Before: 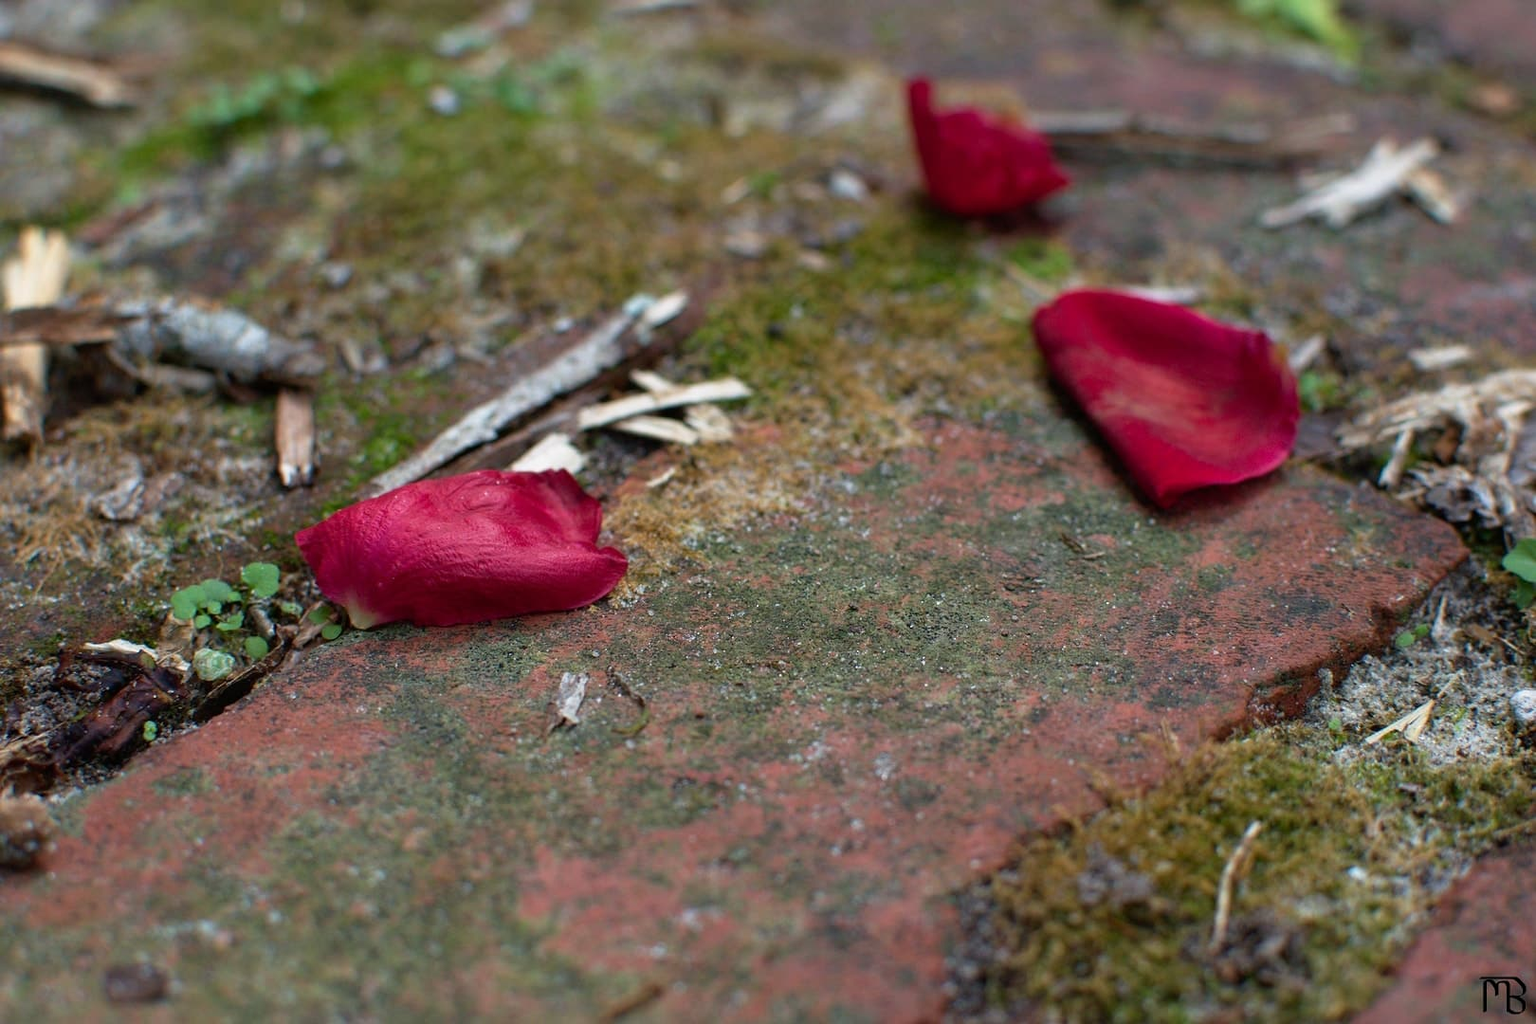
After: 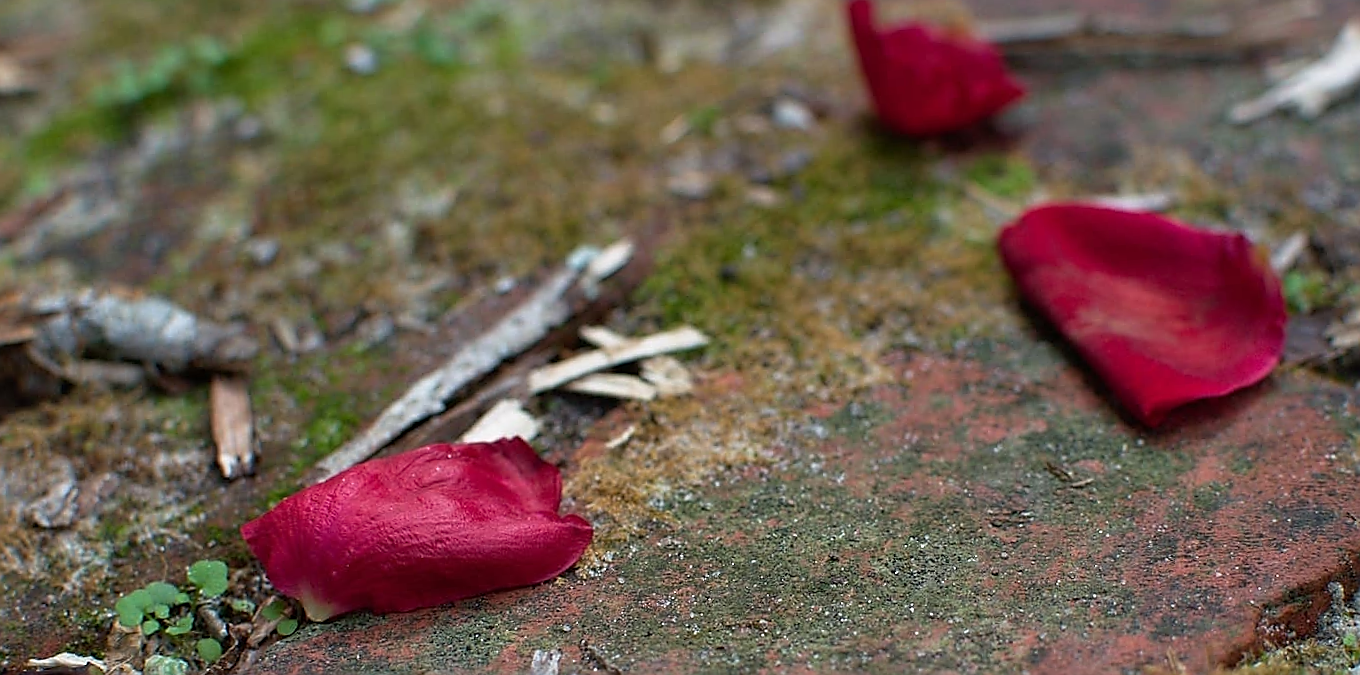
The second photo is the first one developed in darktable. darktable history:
rotate and perspective: rotation -4.57°, crop left 0.054, crop right 0.944, crop top 0.087, crop bottom 0.914
crop: left 1.509%, top 3.452%, right 7.696%, bottom 28.452%
sharpen: radius 1.4, amount 1.25, threshold 0.7
